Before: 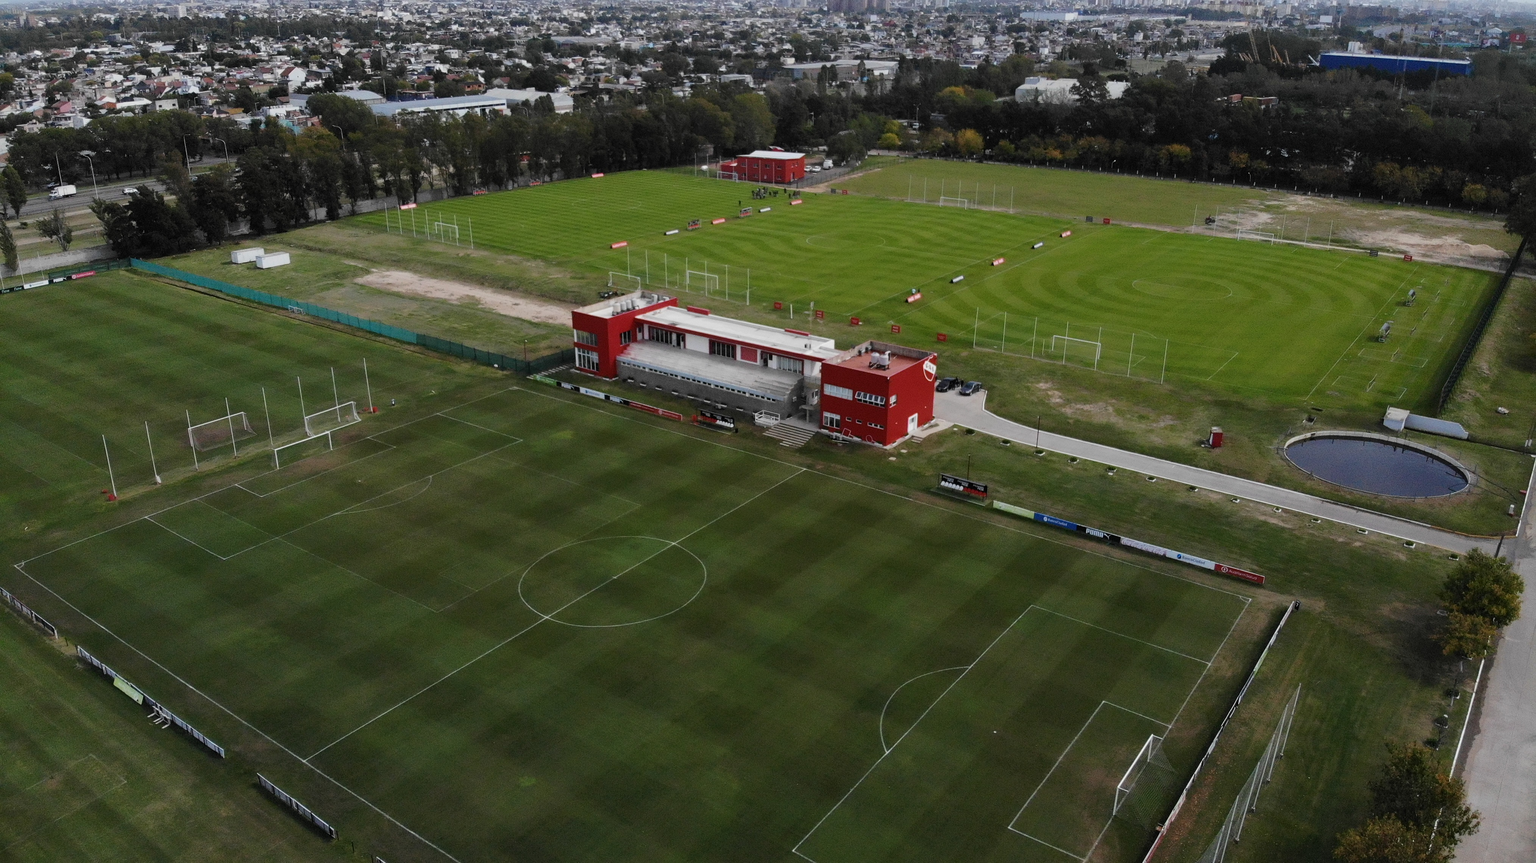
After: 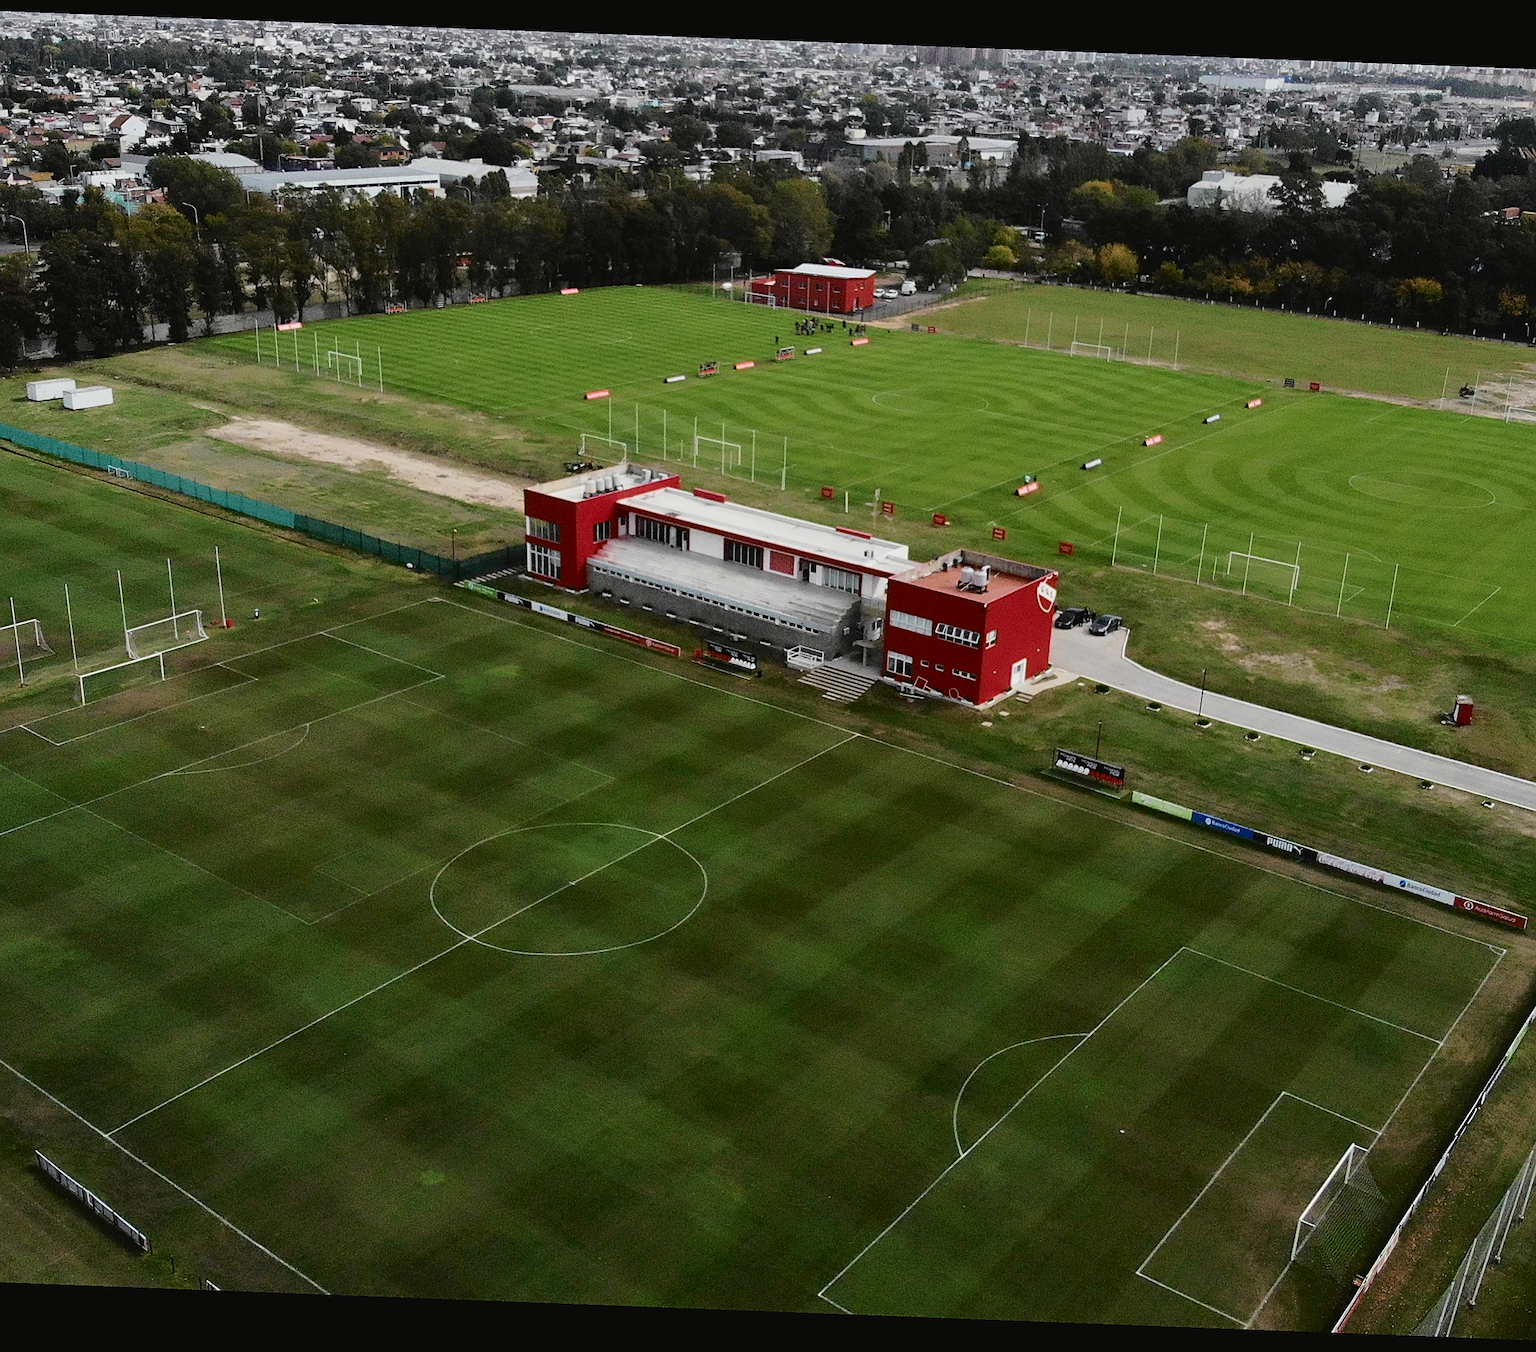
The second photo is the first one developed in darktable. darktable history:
crop and rotate: left 15.055%, right 18.278%
sharpen: on, module defaults
white balance: red 1, blue 1
tone curve: curves: ch0 [(0.003, 0.029) (0.037, 0.036) (0.149, 0.117) (0.297, 0.318) (0.422, 0.474) (0.531, 0.6) (0.743, 0.809) (0.877, 0.901) (1, 0.98)]; ch1 [(0, 0) (0.305, 0.325) (0.453, 0.437) (0.482, 0.479) (0.501, 0.5) (0.506, 0.503) (0.567, 0.572) (0.605, 0.608) (0.668, 0.69) (1, 1)]; ch2 [(0, 0) (0.313, 0.306) (0.4, 0.399) (0.45, 0.48) (0.499, 0.502) (0.512, 0.523) (0.57, 0.595) (0.653, 0.662) (1, 1)], color space Lab, independent channels, preserve colors none
color balance rgb: global vibrance 10%
rotate and perspective: rotation 2.17°, automatic cropping off
